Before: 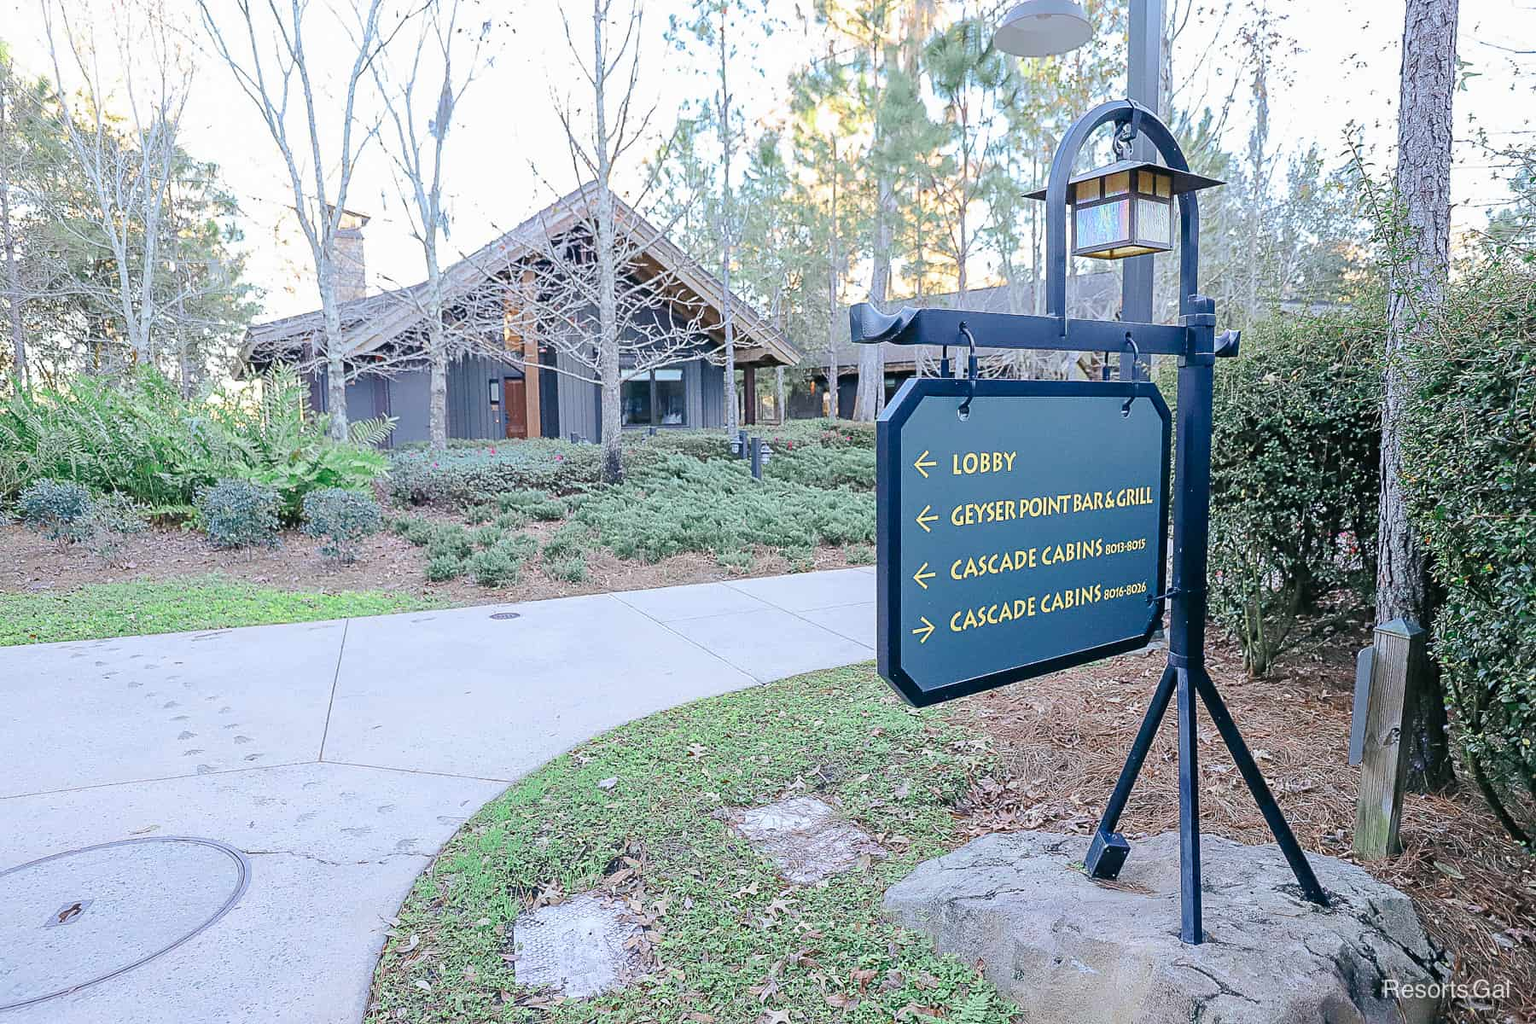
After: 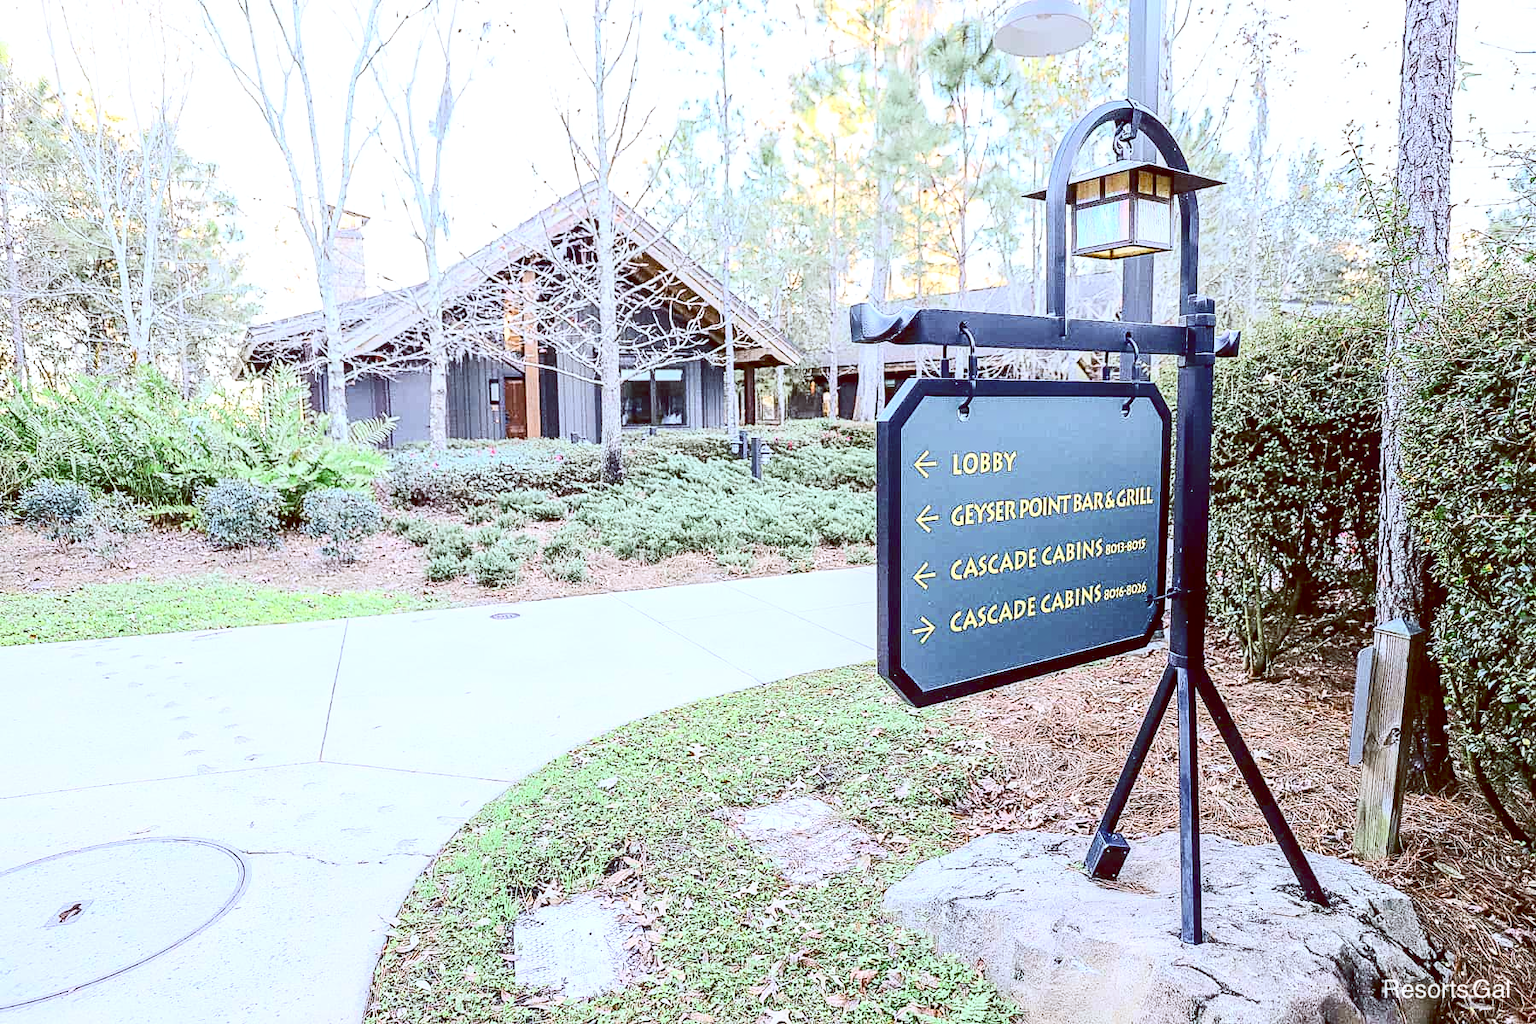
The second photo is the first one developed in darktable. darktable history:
contrast brightness saturation: contrast 0.39, brightness 0.1
color balance: lift [1, 1.011, 0.999, 0.989], gamma [1.109, 1.045, 1.039, 0.955], gain [0.917, 0.936, 0.952, 1.064], contrast 2.32%, contrast fulcrum 19%, output saturation 101%
exposure: black level correction 0.005, exposure 0.286 EV, compensate highlight preservation false
local contrast: on, module defaults
